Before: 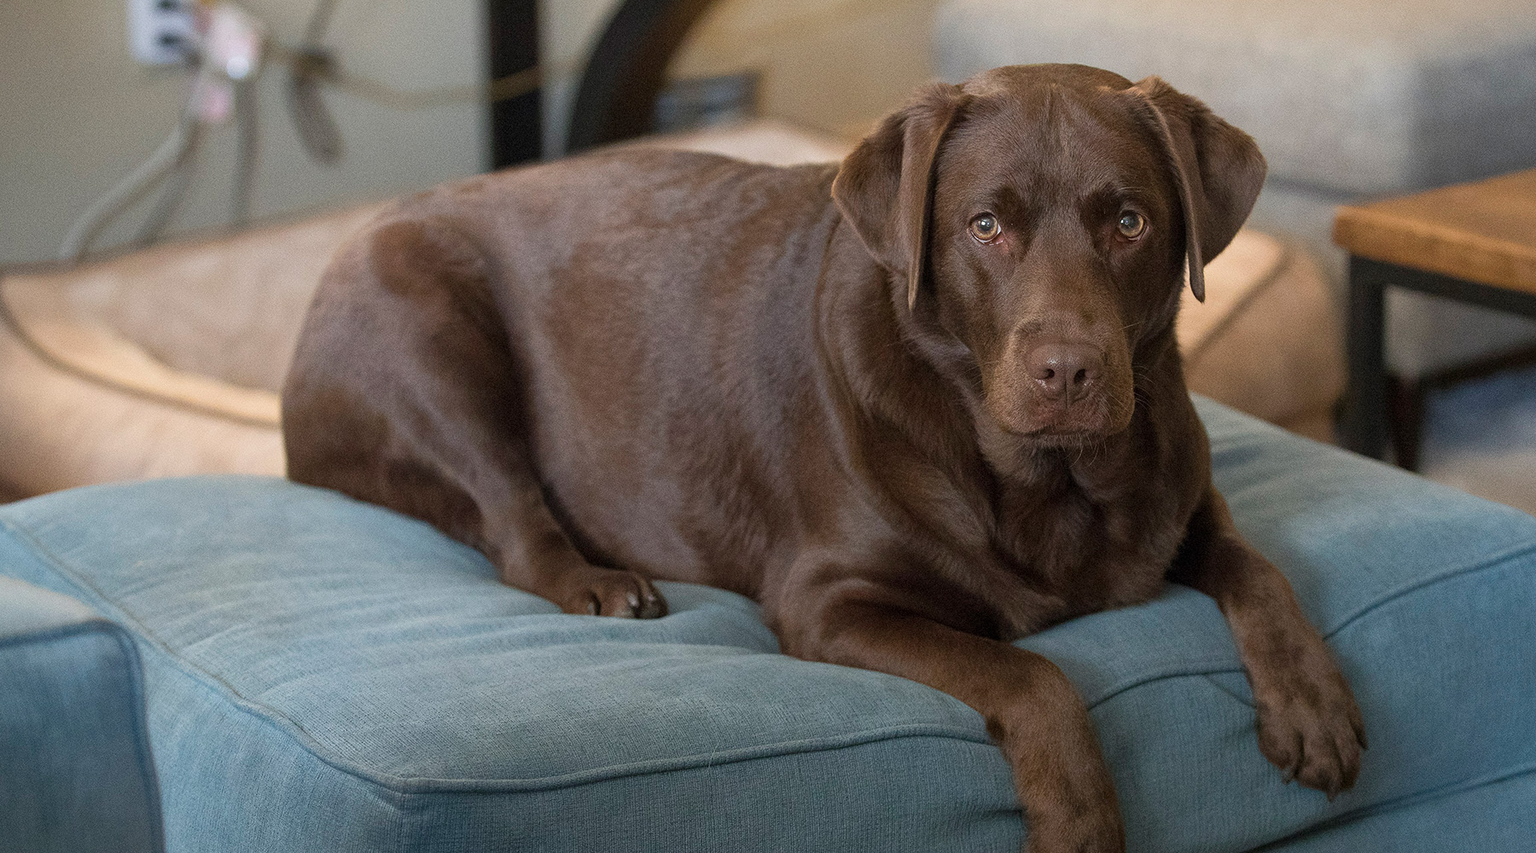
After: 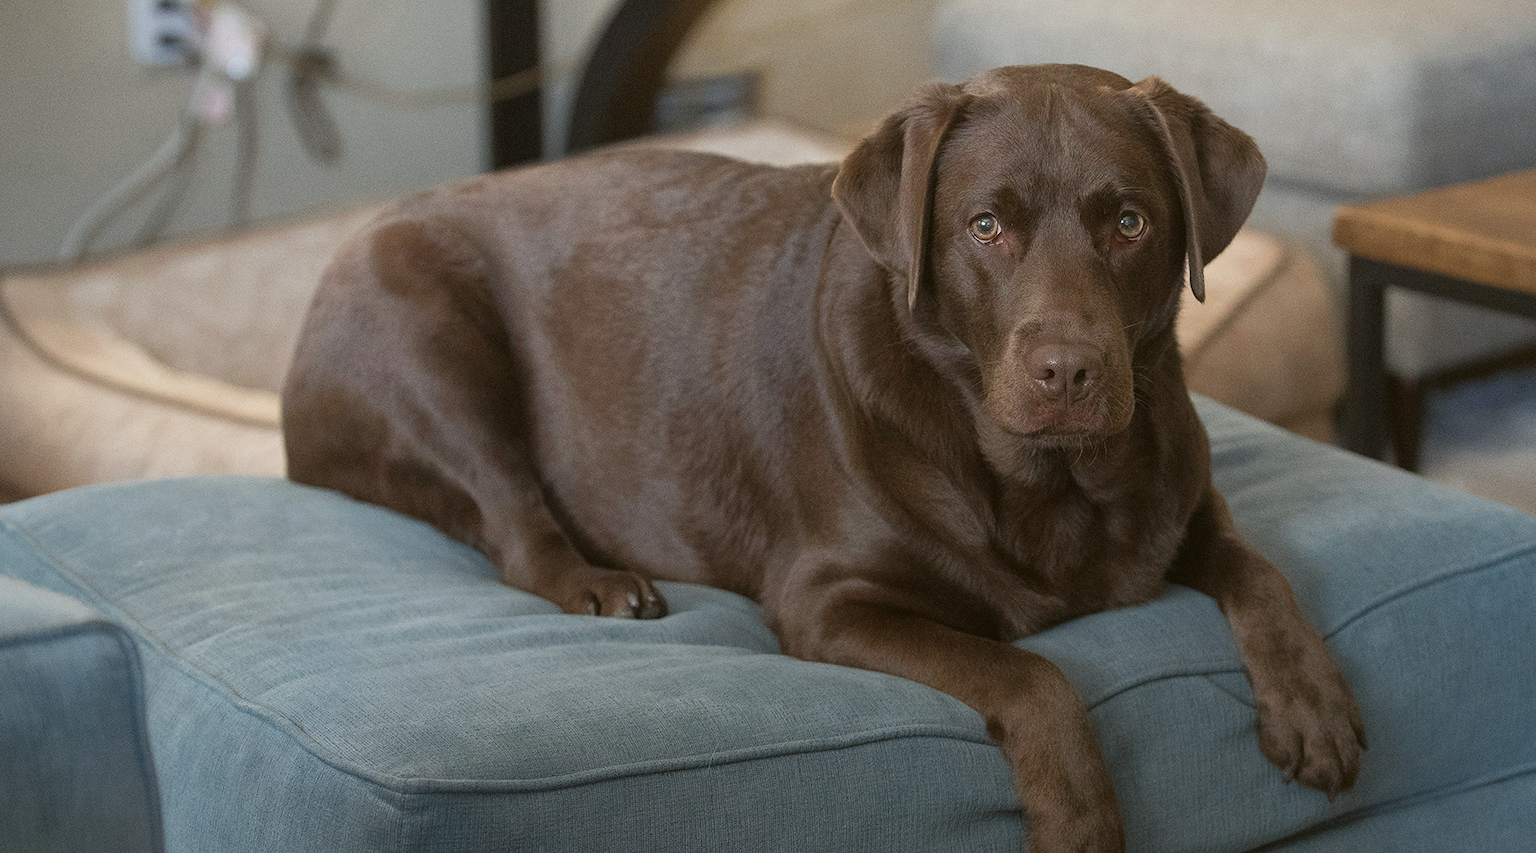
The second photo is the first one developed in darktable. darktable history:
color balance: lift [1.004, 1.002, 1.002, 0.998], gamma [1, 1.007, 1.002, 0.993], gain [1, 0.977, 1.013, 1.023], contrast -3.64%
color zones: curves: ch0 [(0, 0.5) (0.125, 0.4) (0.25, 0.5) (0.375, 0.4) (0.5, 0.4) (0.625, 0.35) (0.75, 0.35) (0.875, 0.5)]; ch1 [(0, 0.35) (0.125, 0.45) (0.25, 0.35) (0.375, 0.35) (0.5, 0.35) (0.625, 0.35) (0.75, 0.45) (0.875, 0.35)]; ch2 [(0, 0.6) (0.125, 0.5) (0.25, 0.5) (0.375, 0.6) (0.5, 0.6) (0.625, 0.5) (0.75, 0.5) (0.875, 0.5)]
